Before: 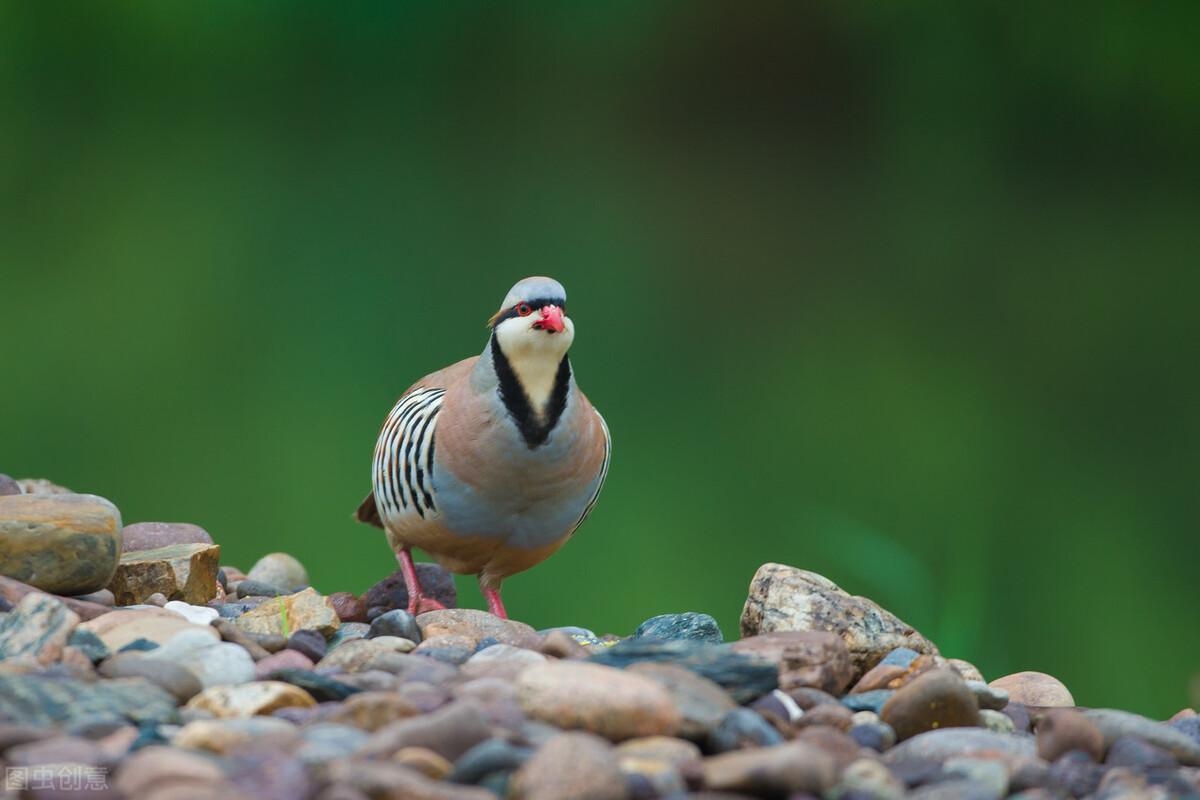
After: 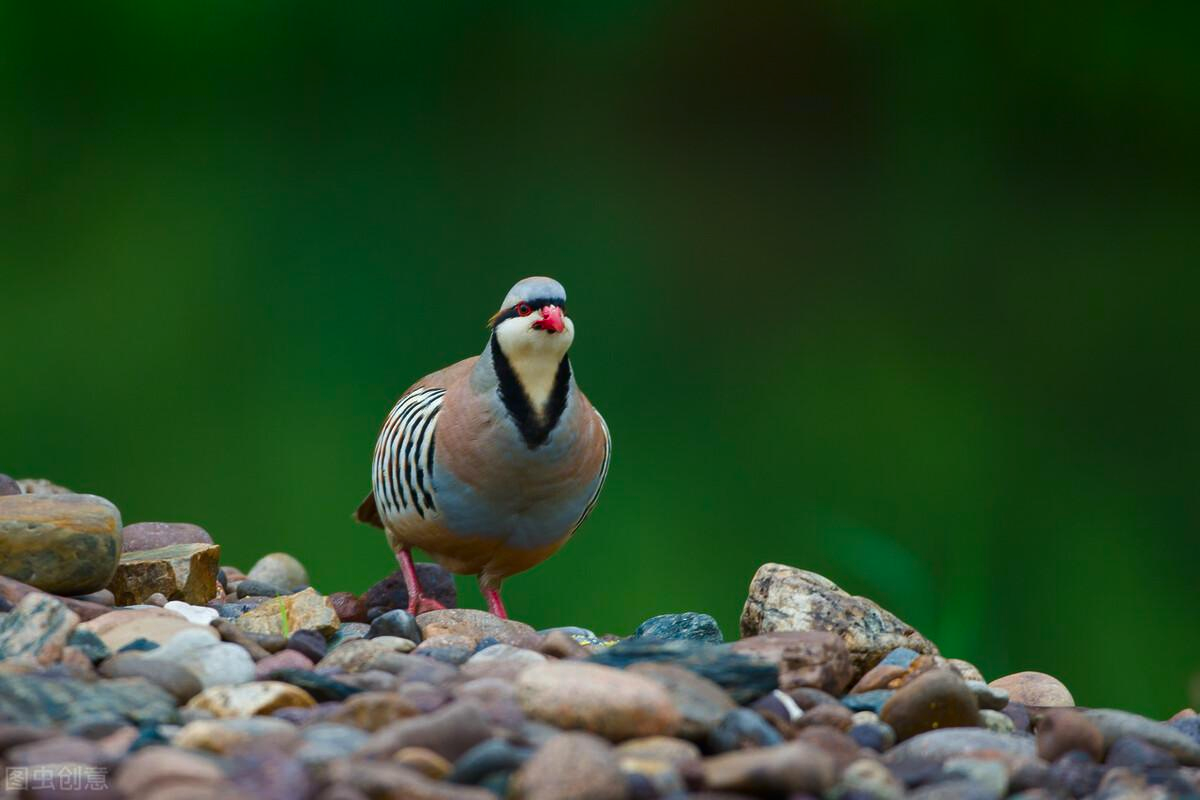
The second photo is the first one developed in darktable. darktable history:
contrast brightness saturation: contrast 0.069, brightness -0.144, saturation 0.117
